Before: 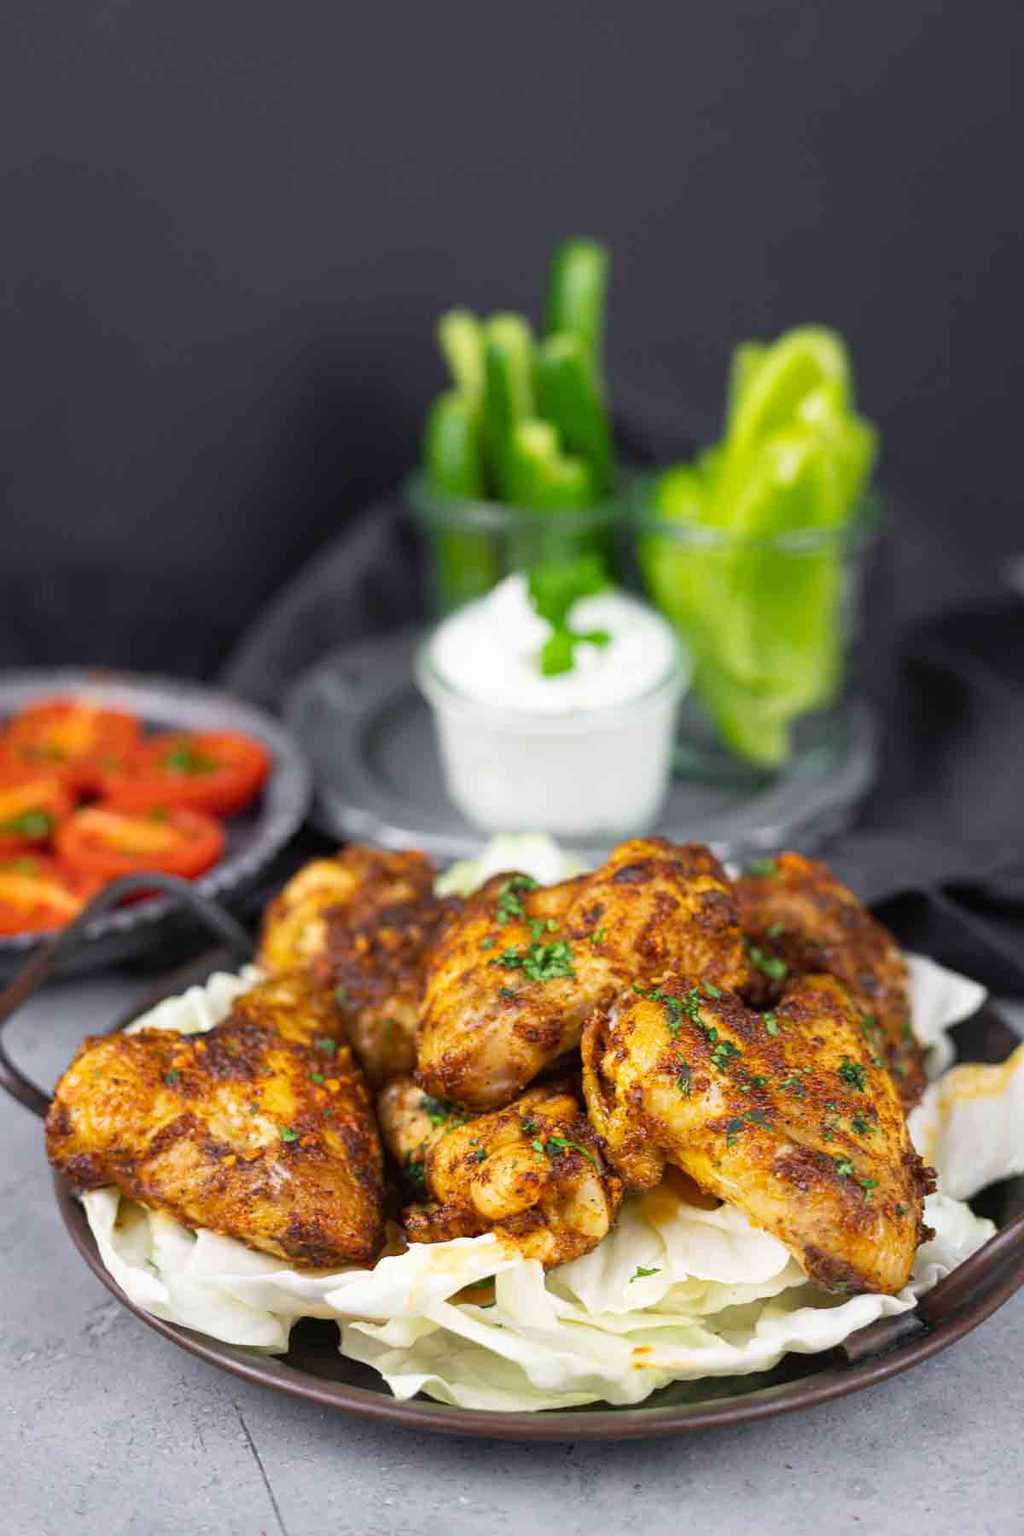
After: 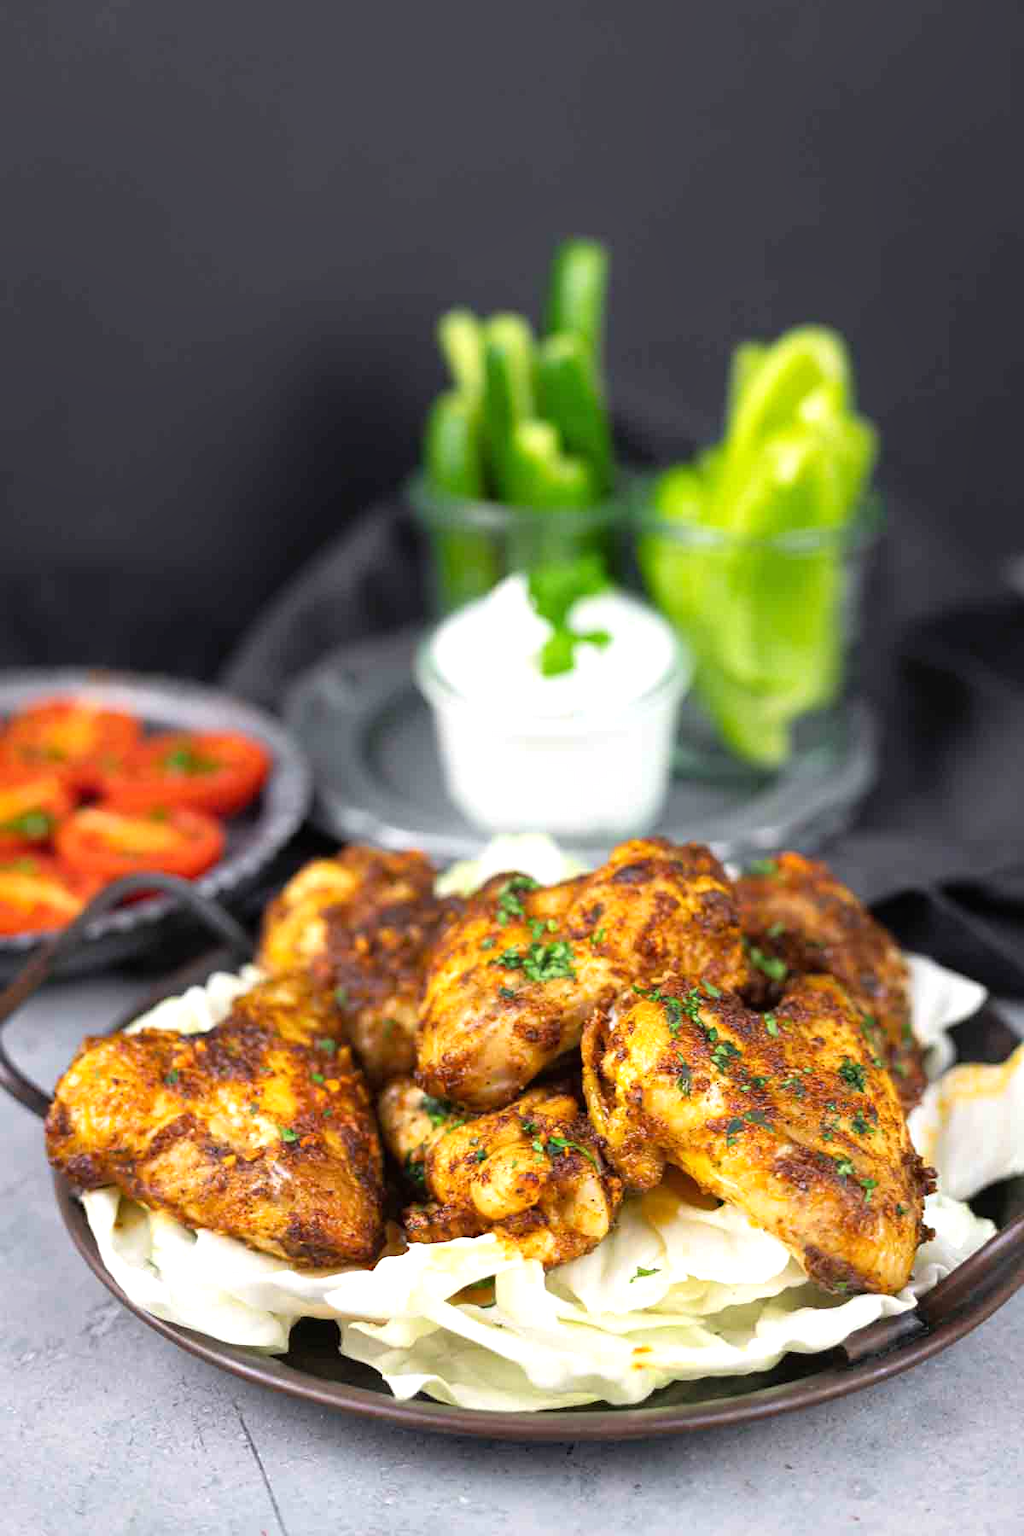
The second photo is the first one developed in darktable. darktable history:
tone equalizer: -8 EV -0.438 EV, -7 EV -0.412 EV, -6 EV -0.311 EV, -5 EV -0.187 EV, -3 EV 0.239 EV, -2 EV 0.339 EV, -1 EV 0.406 EV, +0 EV 0.388 EV
